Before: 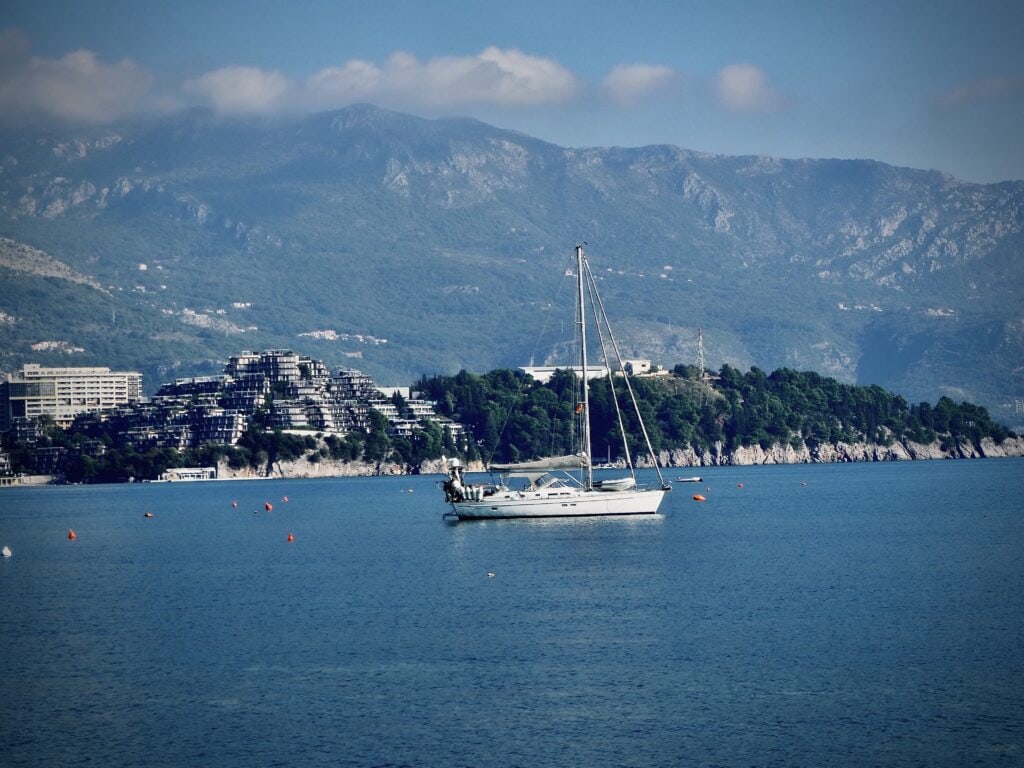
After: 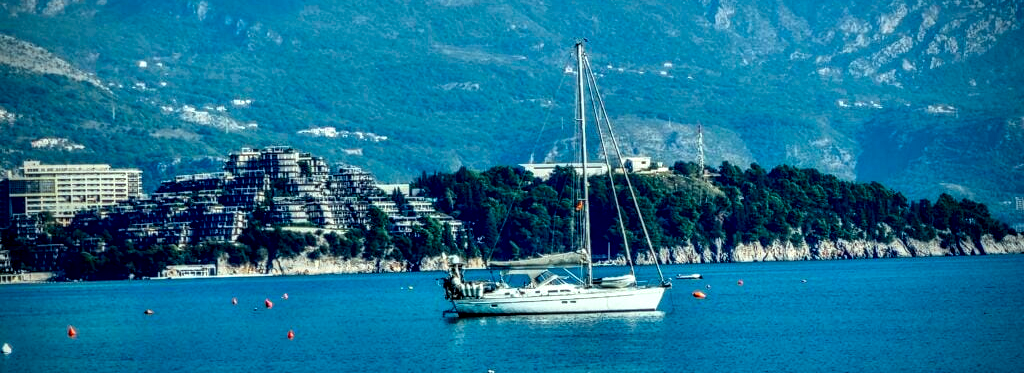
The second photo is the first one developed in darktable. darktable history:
local contrast: highlights 5%, shadows 6%, detail 182%
crop and rotate: top 26.448%, bottom 24.982%
color correction: highlights a* -7.57, highlights b* 0.931, shadows a* -3.22, saturation 1.44
